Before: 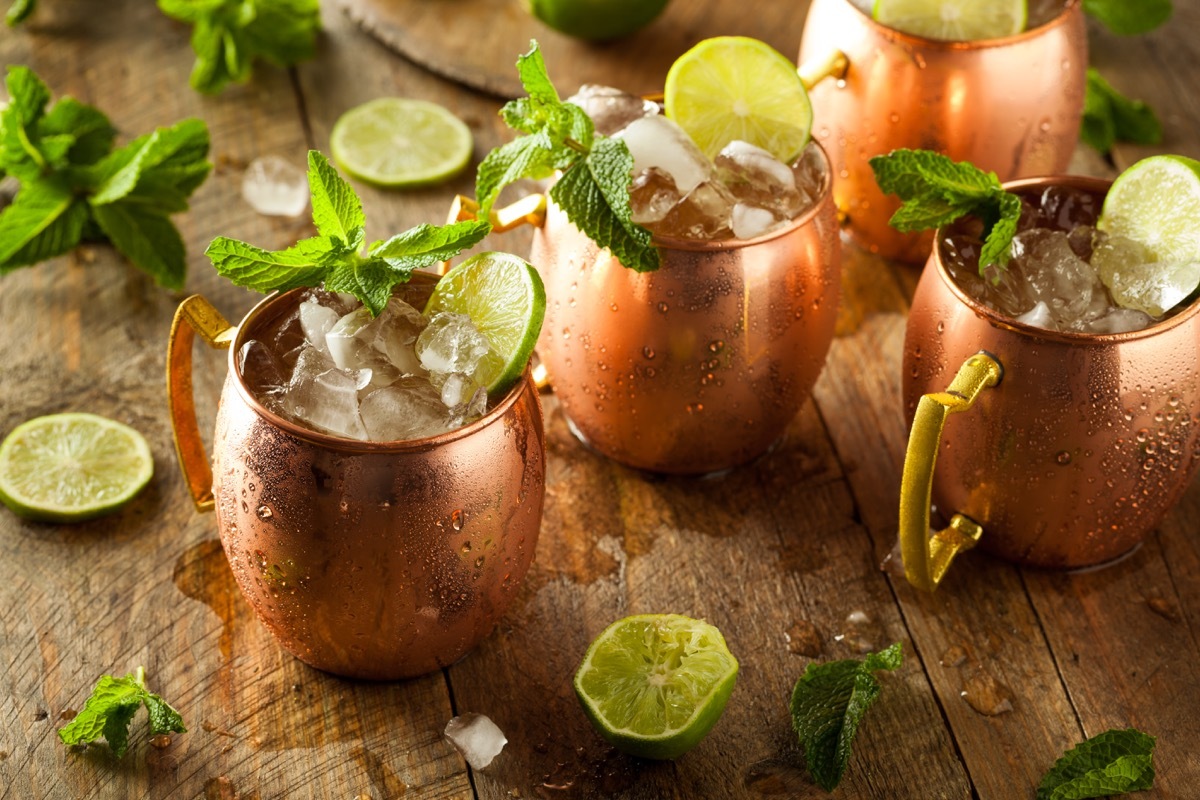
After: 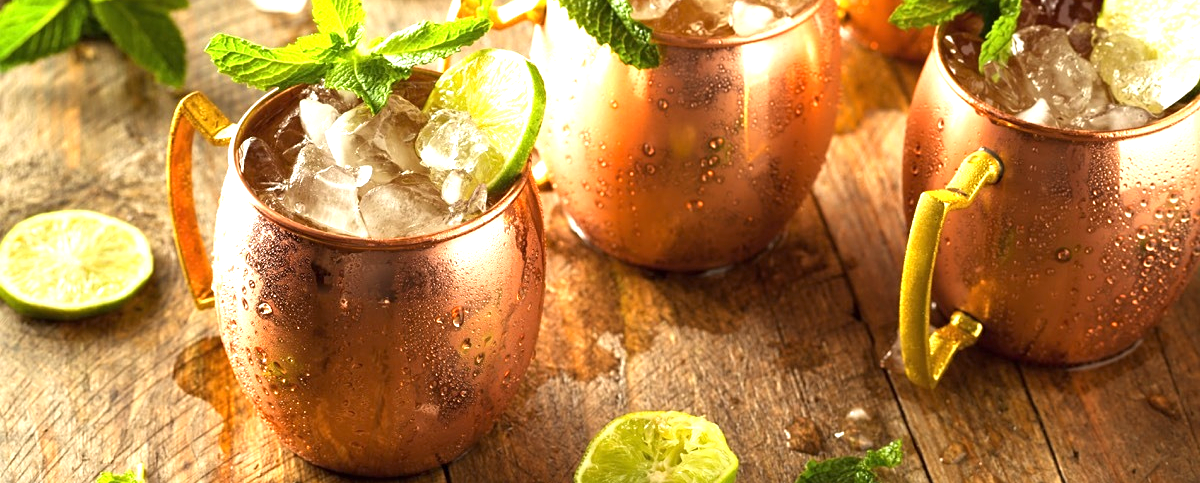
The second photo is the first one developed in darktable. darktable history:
crop and rotate: top 25.498%, bottom 14.045%
exposure: black level correction 0, exposure 1.105 EV, compensate exposure bias true, compensate highlight preservation false
sharpen: amount 0.21
